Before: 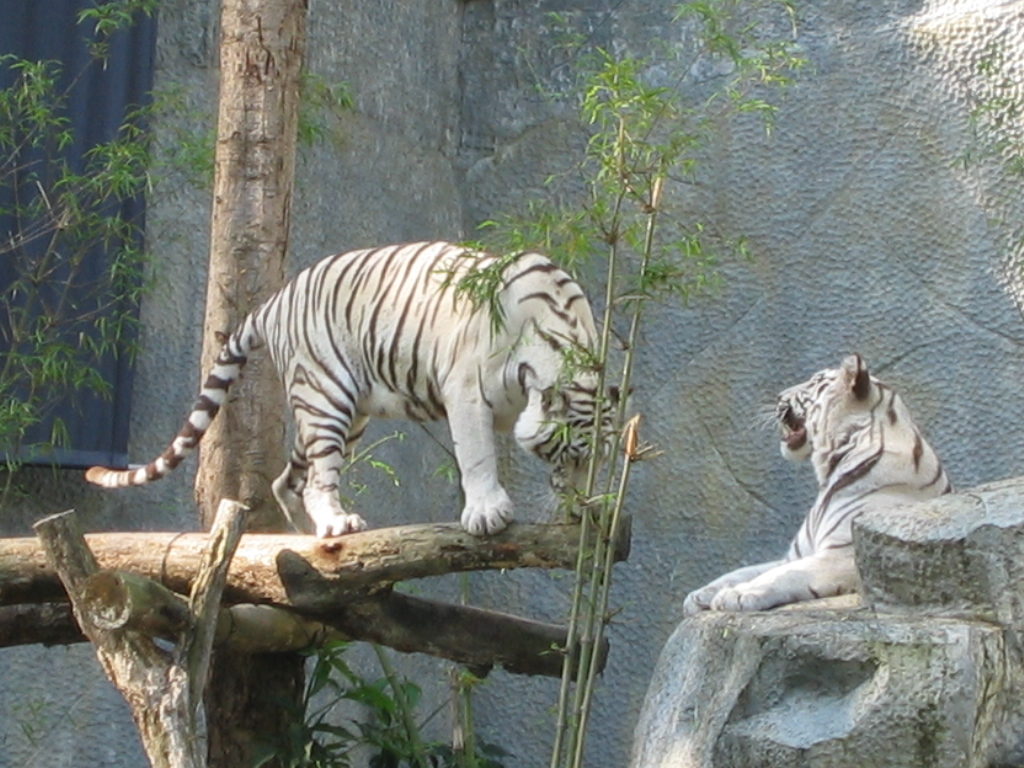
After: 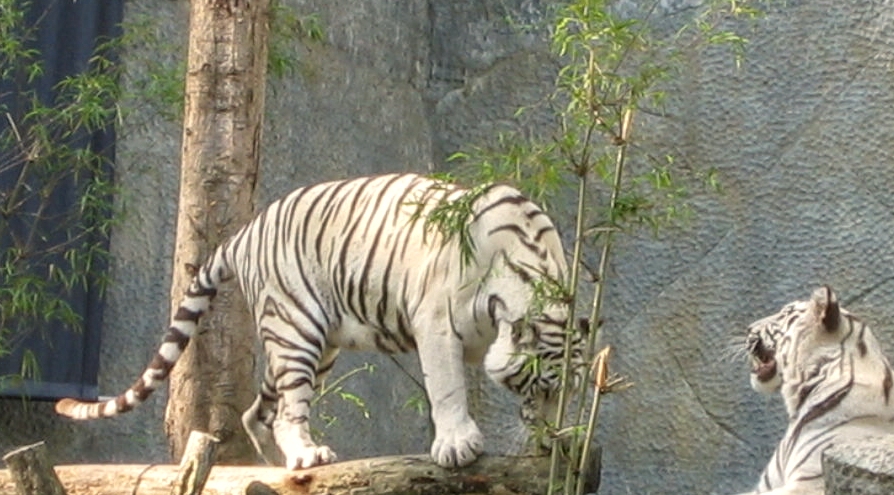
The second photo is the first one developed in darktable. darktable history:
crop: left 3.015%, top 8.969%, right 9.647%, bottom 26.457%
local contrast: detail 130%
color calibration: x 0.329, y 0.345, temperature 5633 K
